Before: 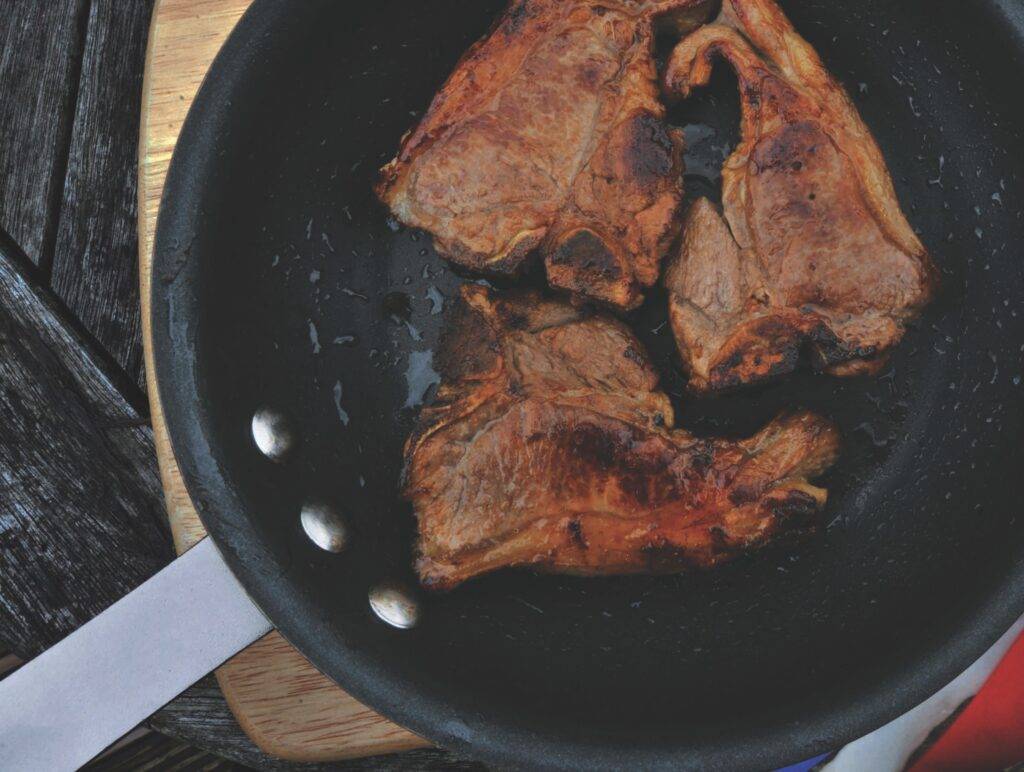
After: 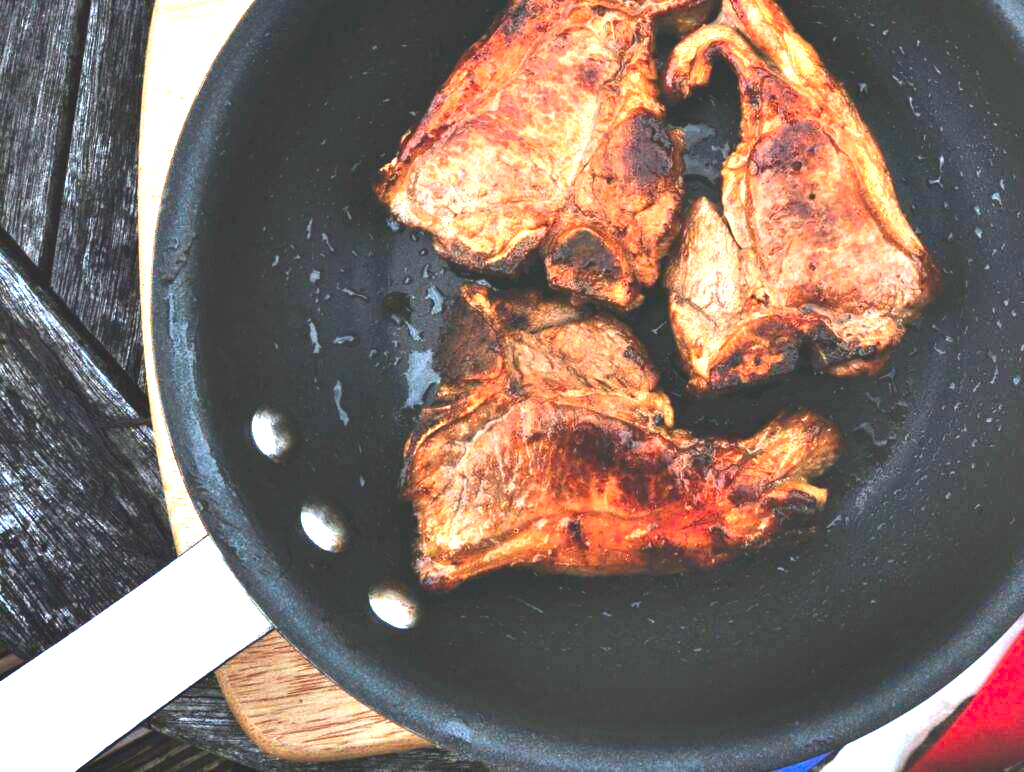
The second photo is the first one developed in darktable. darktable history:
contrast brightness saturation: brightness -0.25, saturation 0.2
exposure: exposure 2.25 EV, compensate highlight preservation false
shadows and highlights: shadows 75, highlights -25, soften with gaussian
